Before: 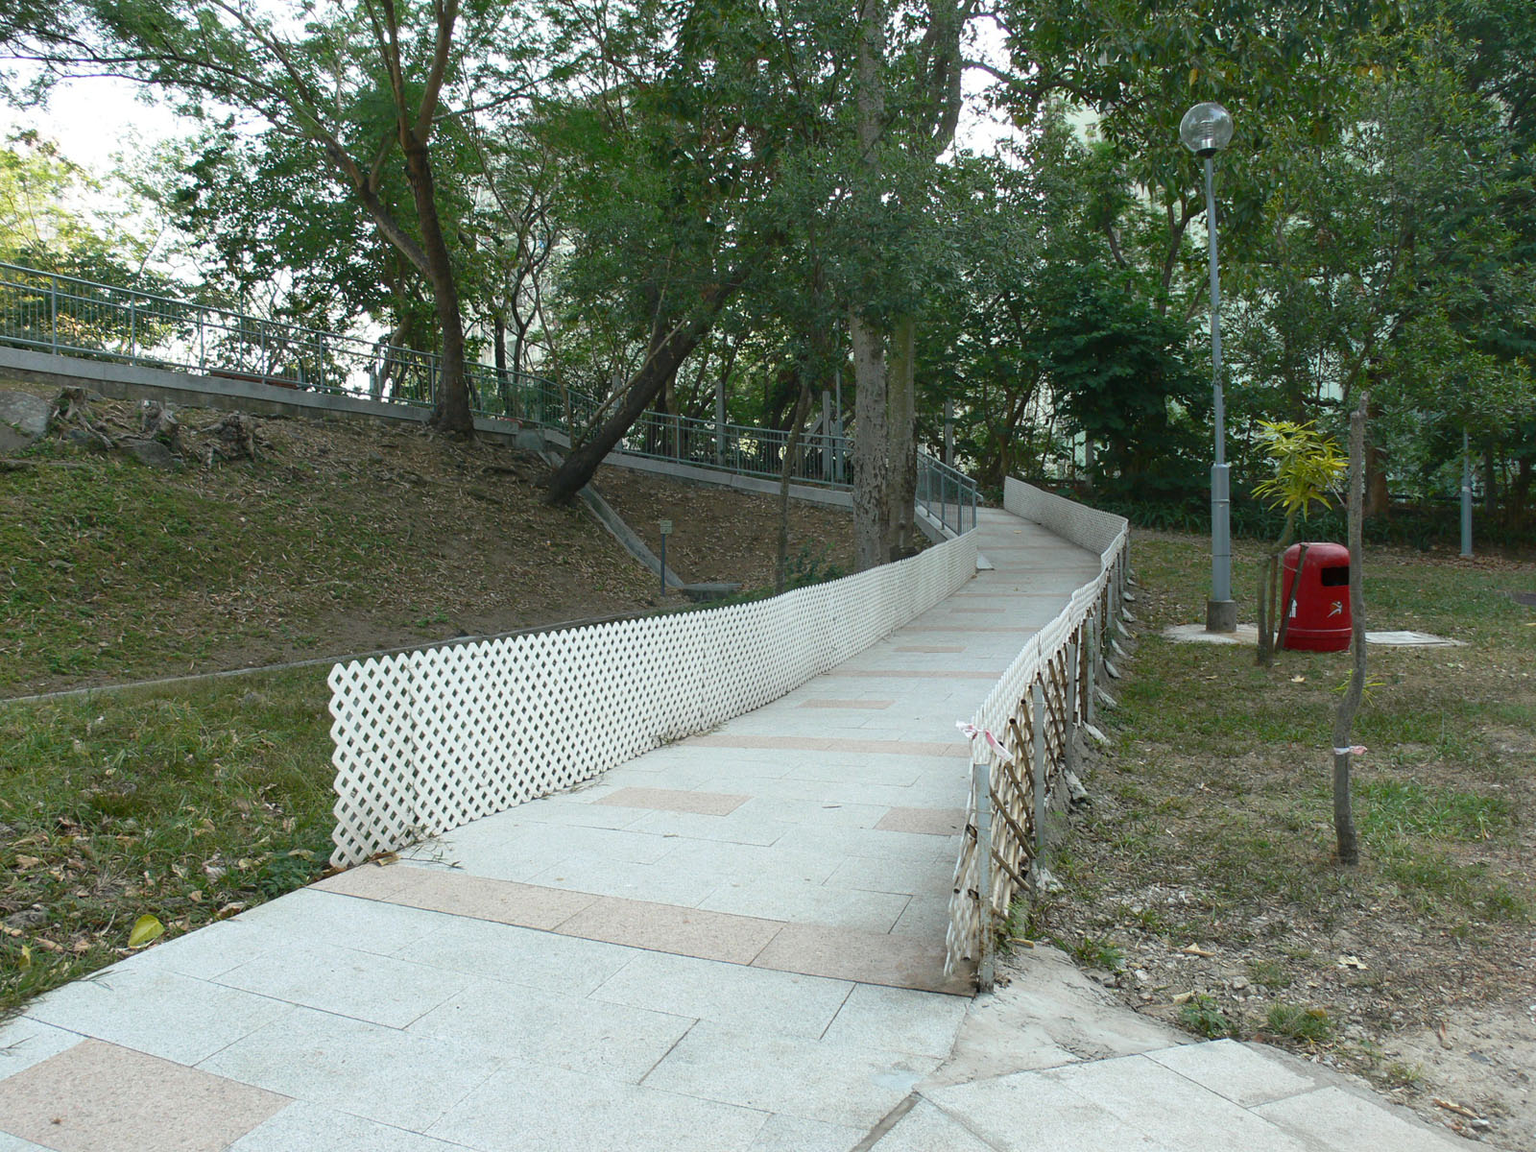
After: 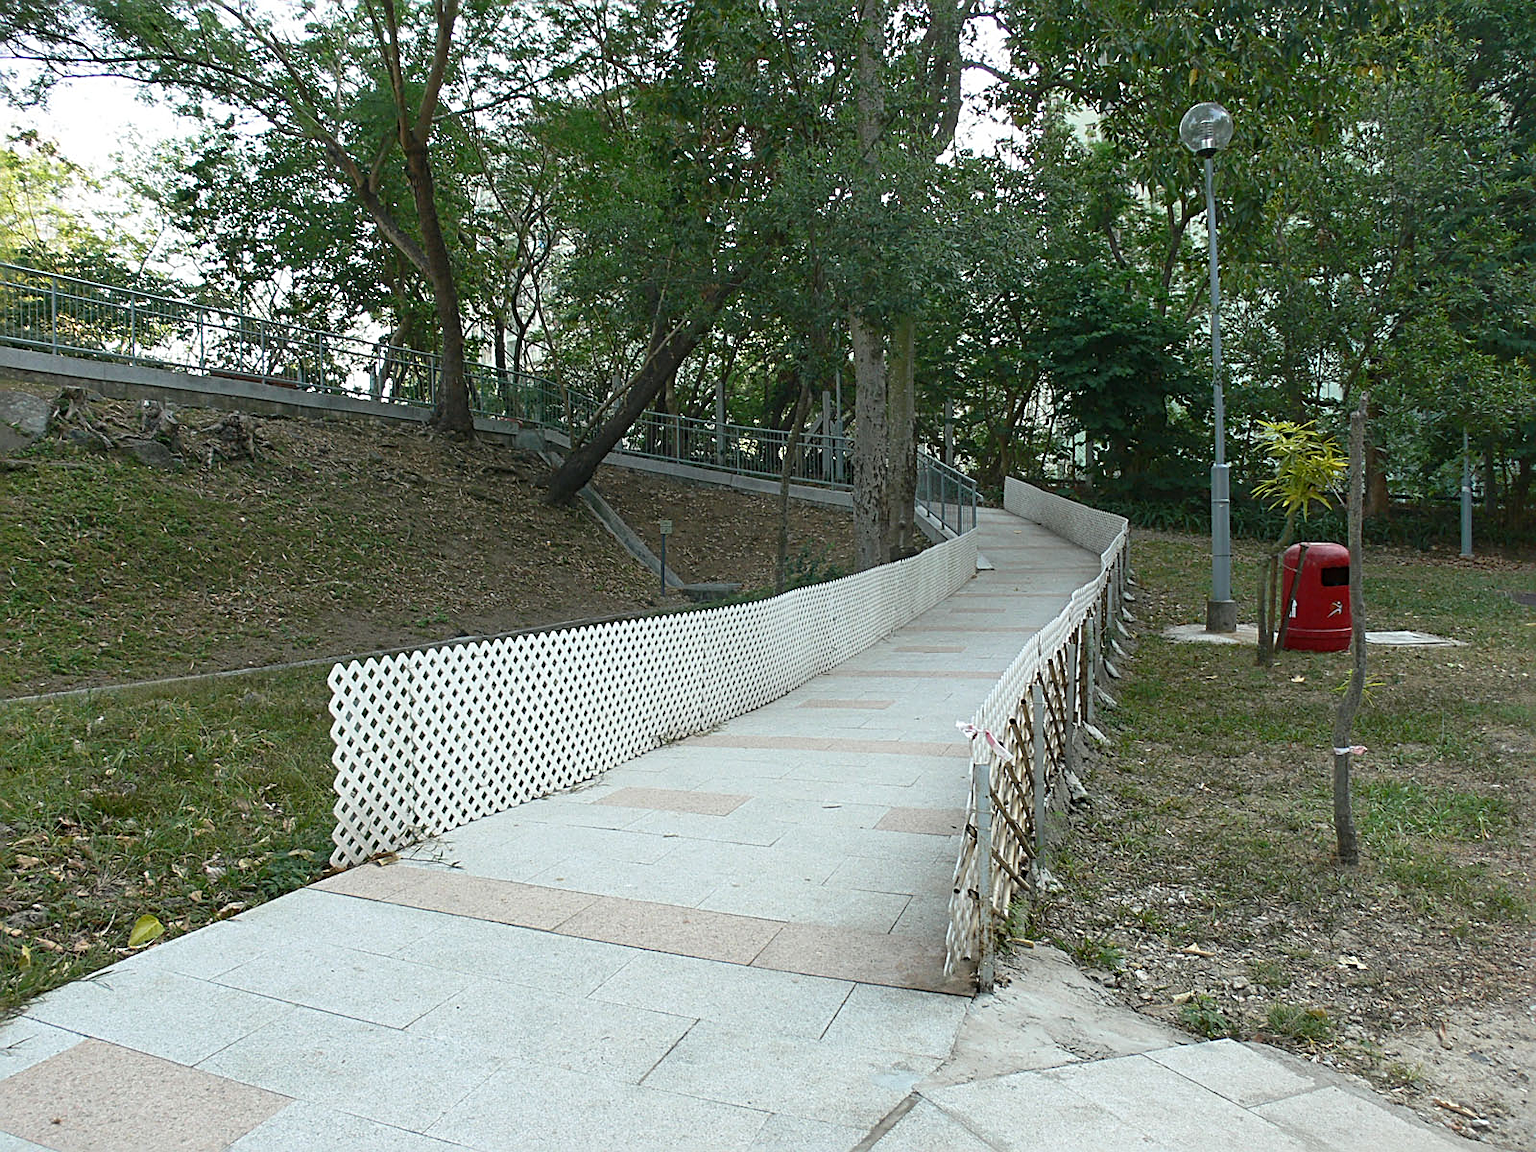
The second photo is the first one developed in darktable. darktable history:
sharpen: radius 2.571, amount 0.701
